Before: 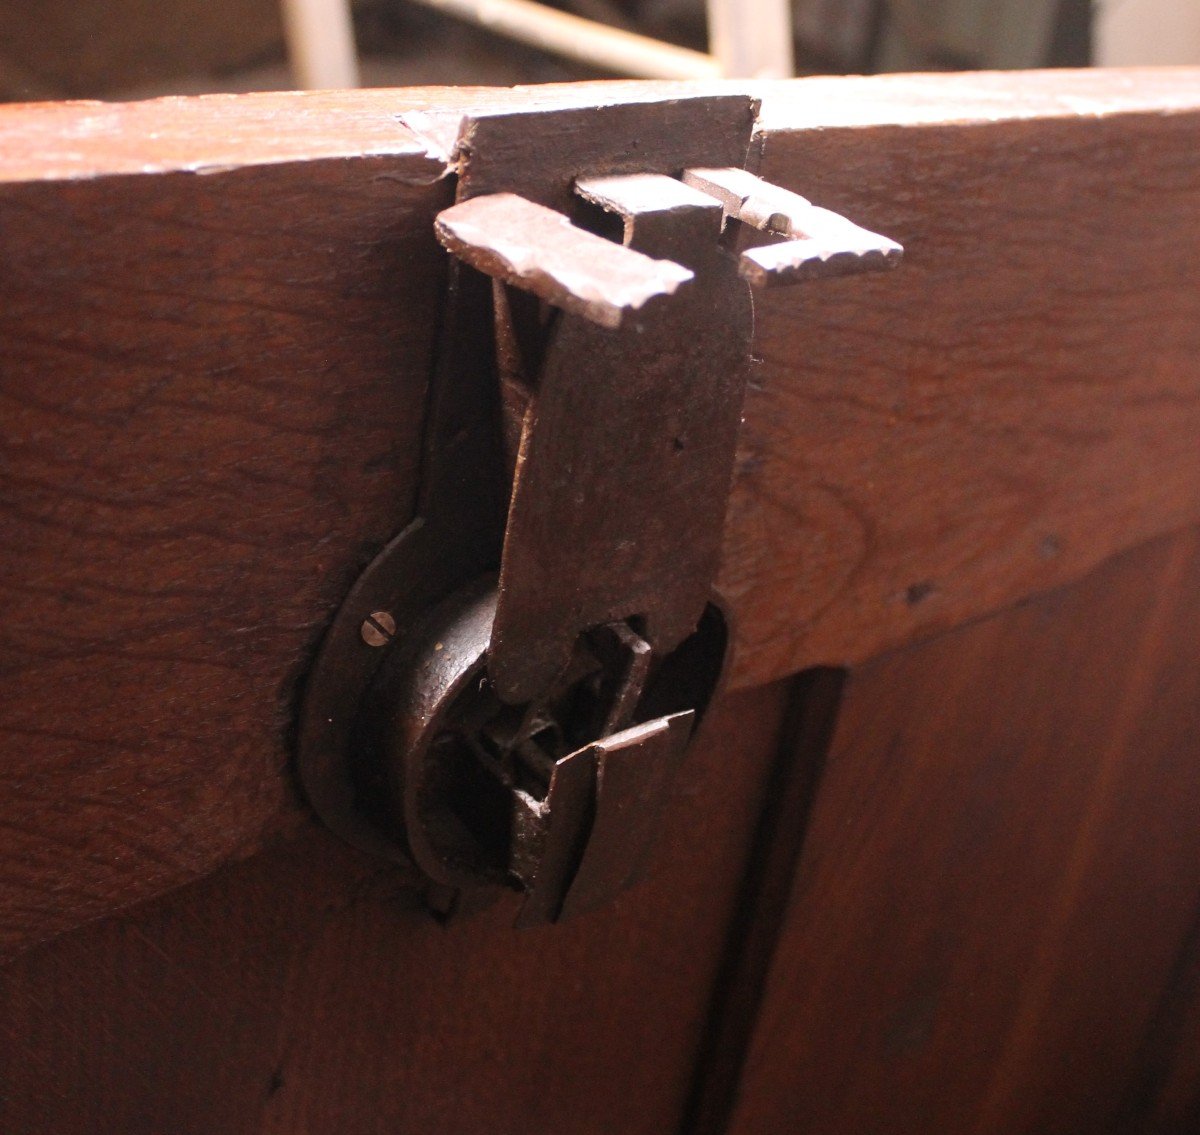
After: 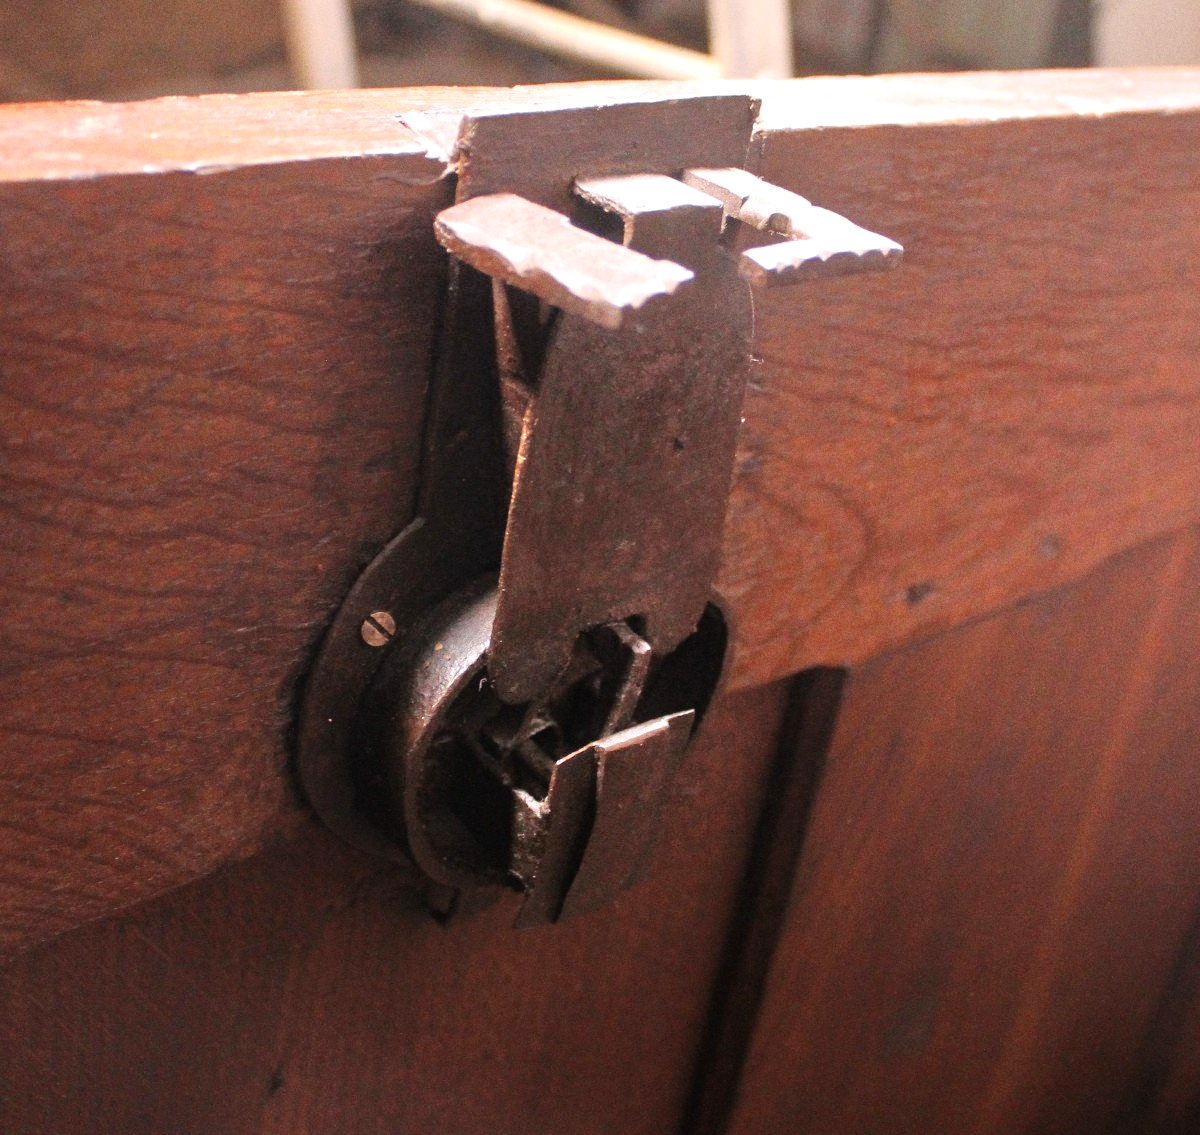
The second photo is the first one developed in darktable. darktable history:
tone equalizer: -7 EV 0.15 EV, -6 EV 0.6 EV, -5 EV 1.15 EV, -4 EV 1.33 EV, -3 EV 1.15 EV, -2 EV 0.6 EV, -1 EV 0.15 EV, mask exposure compensation -0.5 EV
grain: on, module defaults
